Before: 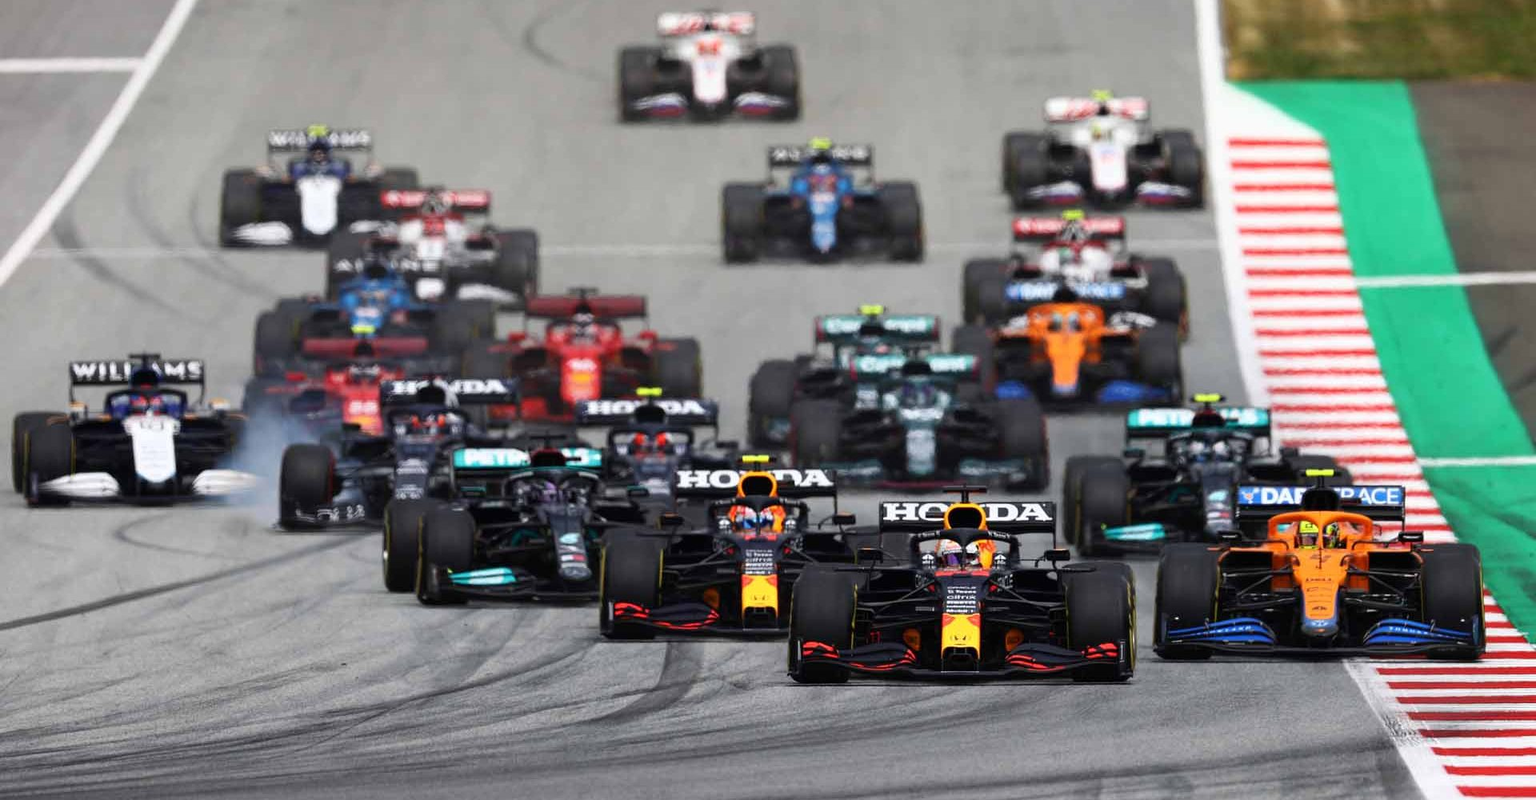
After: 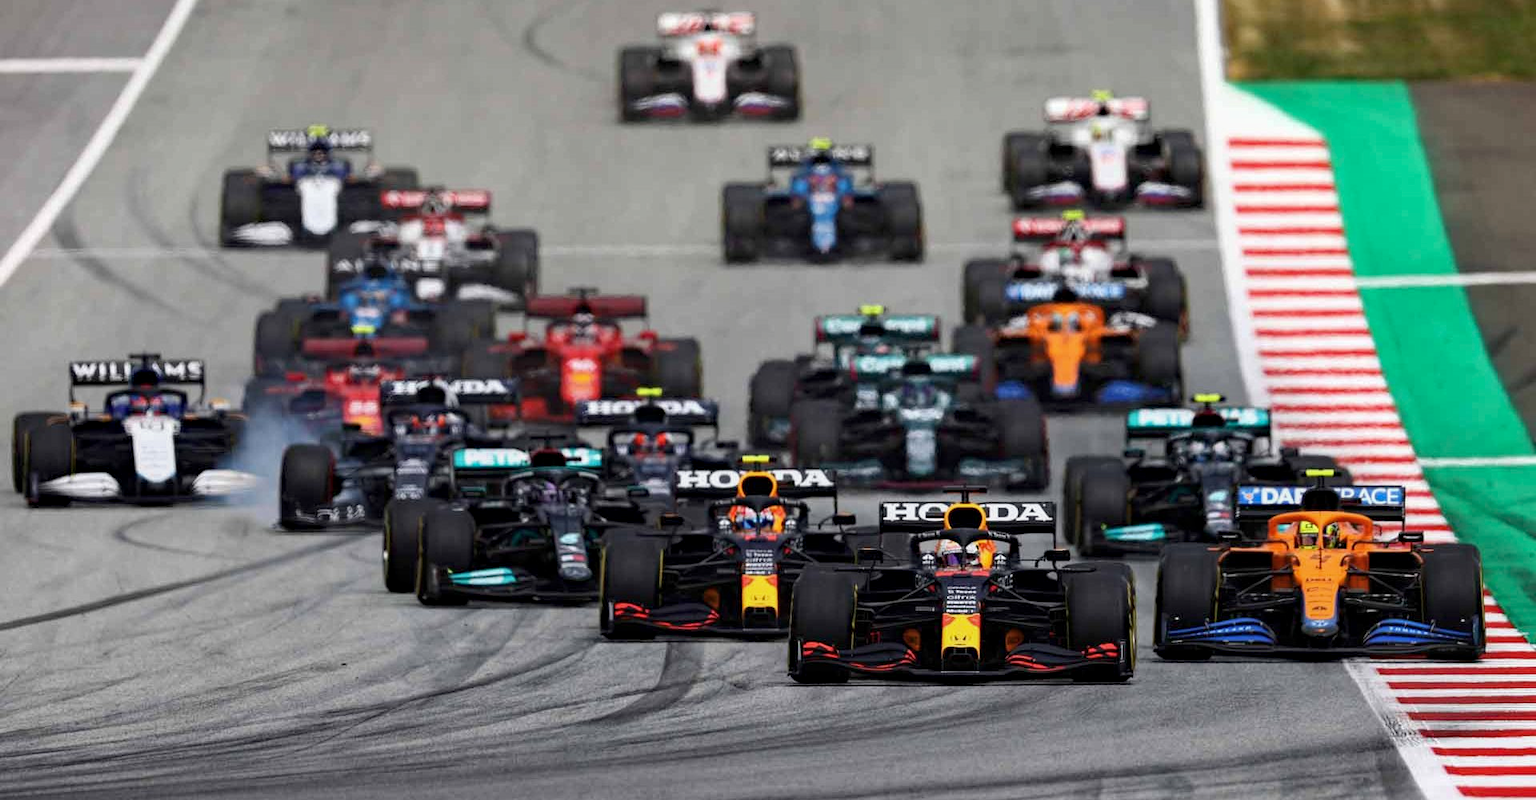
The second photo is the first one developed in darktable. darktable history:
haze removal: compatibility mode true, adaptive false
contrast brightness saturation: saturation -0.05
local contrast: highlights 61%, shadows 106%, detail 107%, midtone range 0.529
color balance rgb: global vibrance -1%, saturation formula JzAzBz (2021)
